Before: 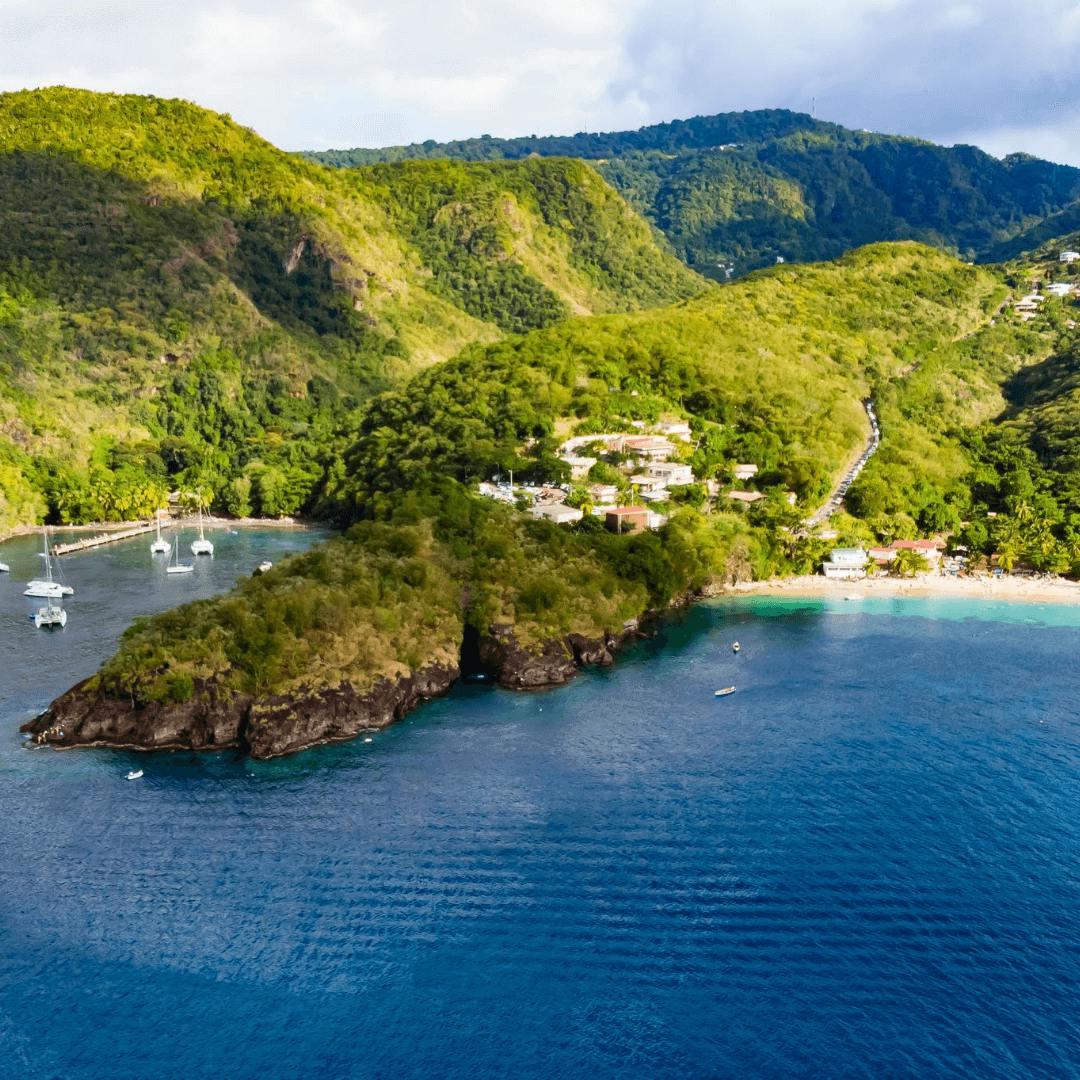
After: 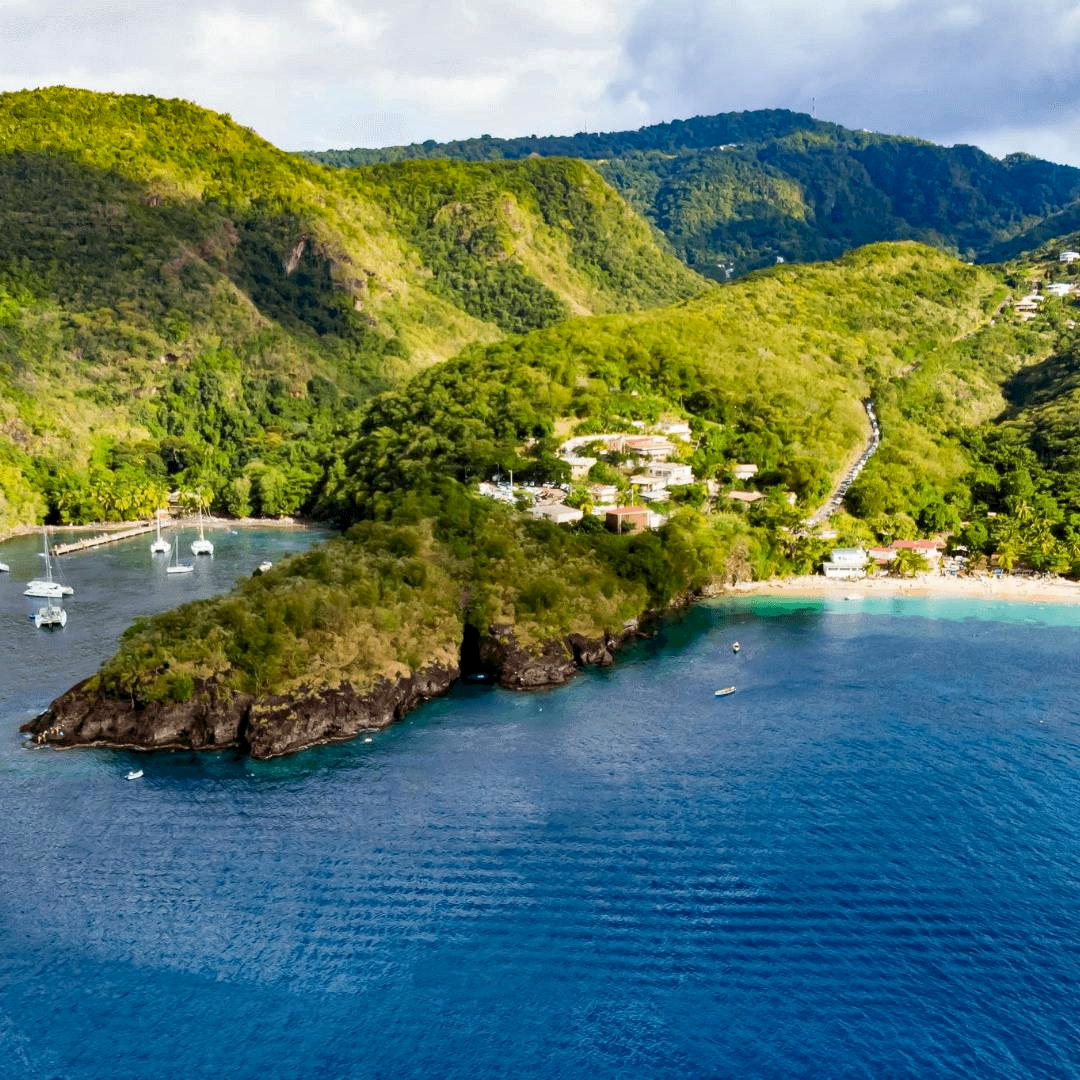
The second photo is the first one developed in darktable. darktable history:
shadows and highlights: soften with gaussian
exposure: black level correction 0.004, exposure 0.014 EV, compensate highlight preservation false
